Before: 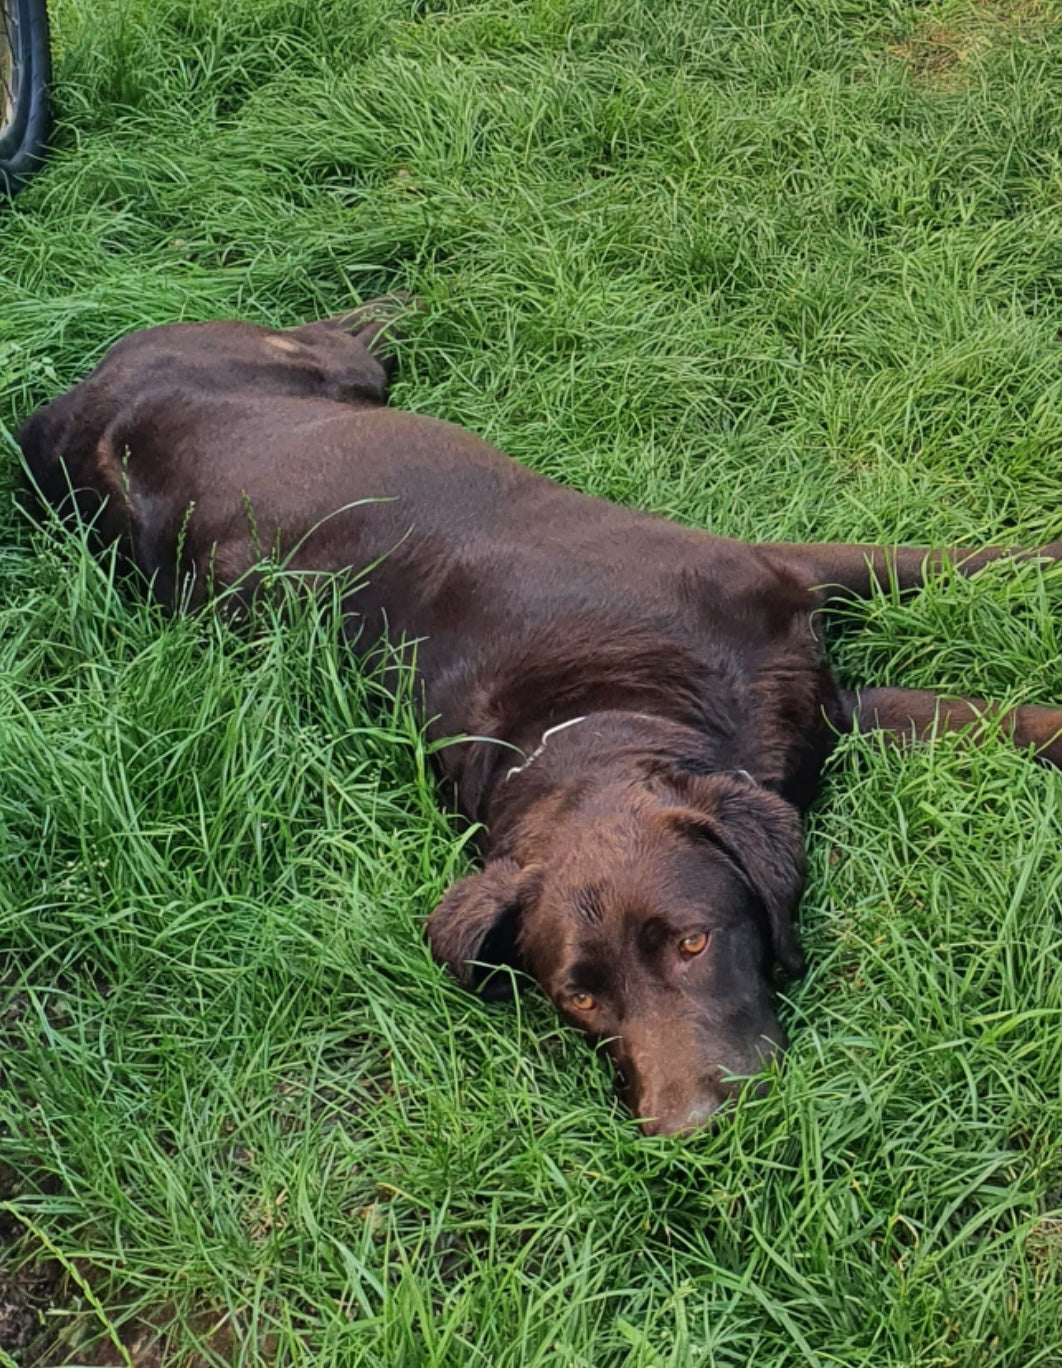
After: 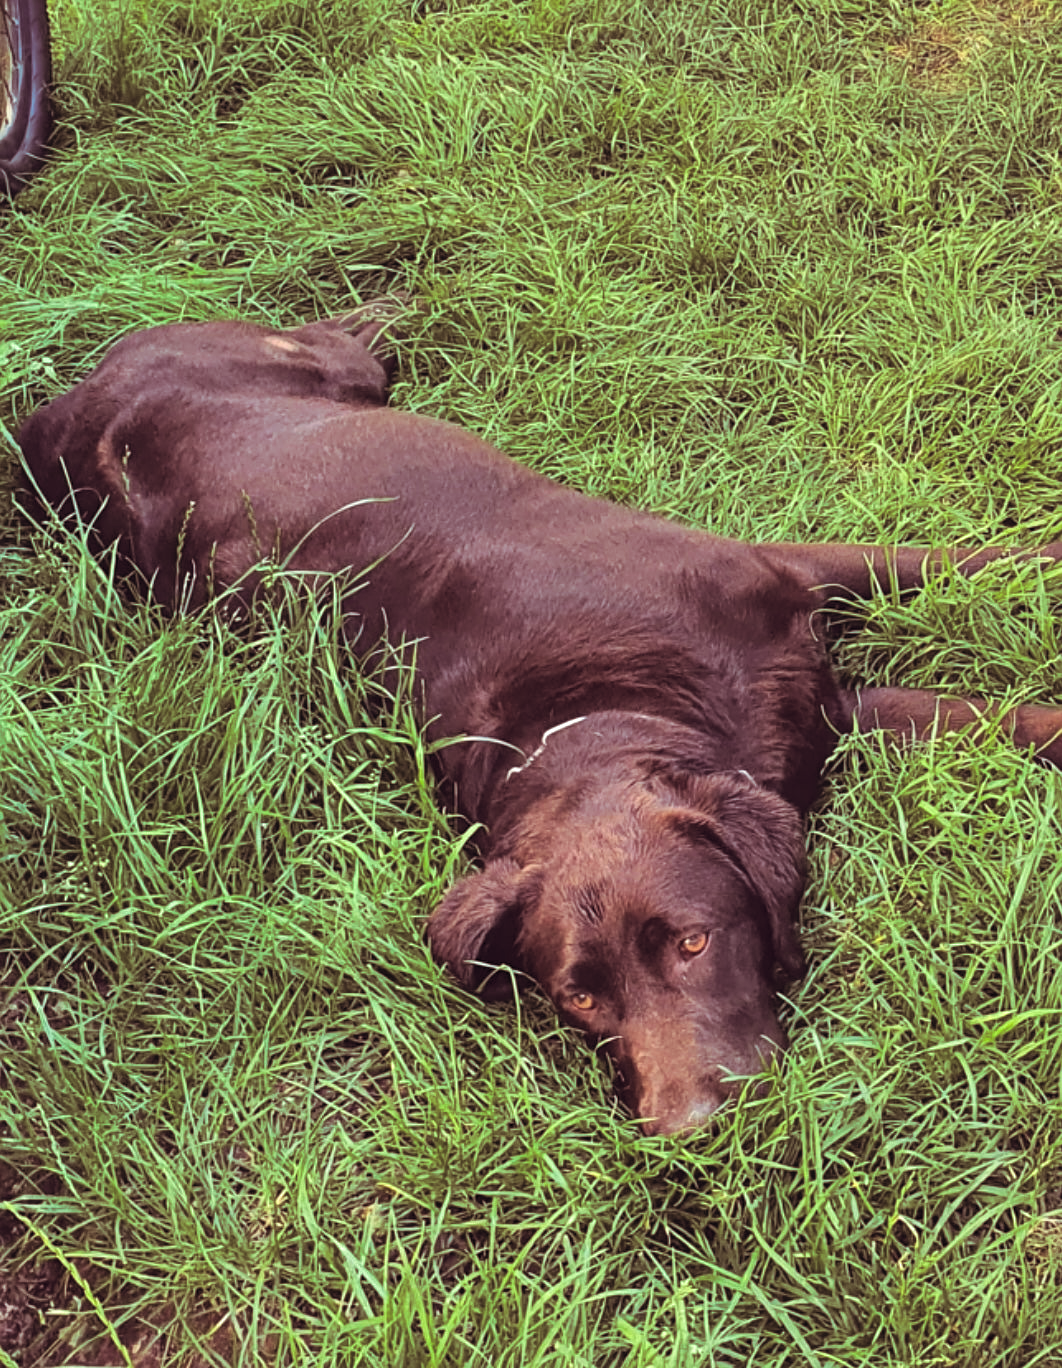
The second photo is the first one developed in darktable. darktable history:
split-toning: on, module defaults
color balance rgb: shadows lift › hue 87.51°, highlights gain › chroma 0.68%, highlights gain › hue 55.1°, global offset › chroma 0.13%, global offset › hue 253.66°, linear chroma grading › global chroma 0.5%, perceptual saturation grading › global saturation 16.38%
exposure: black level correction -0.002, exposure 0.54 EV, compensate highlight preservation false
sharpen: amount 0.2
